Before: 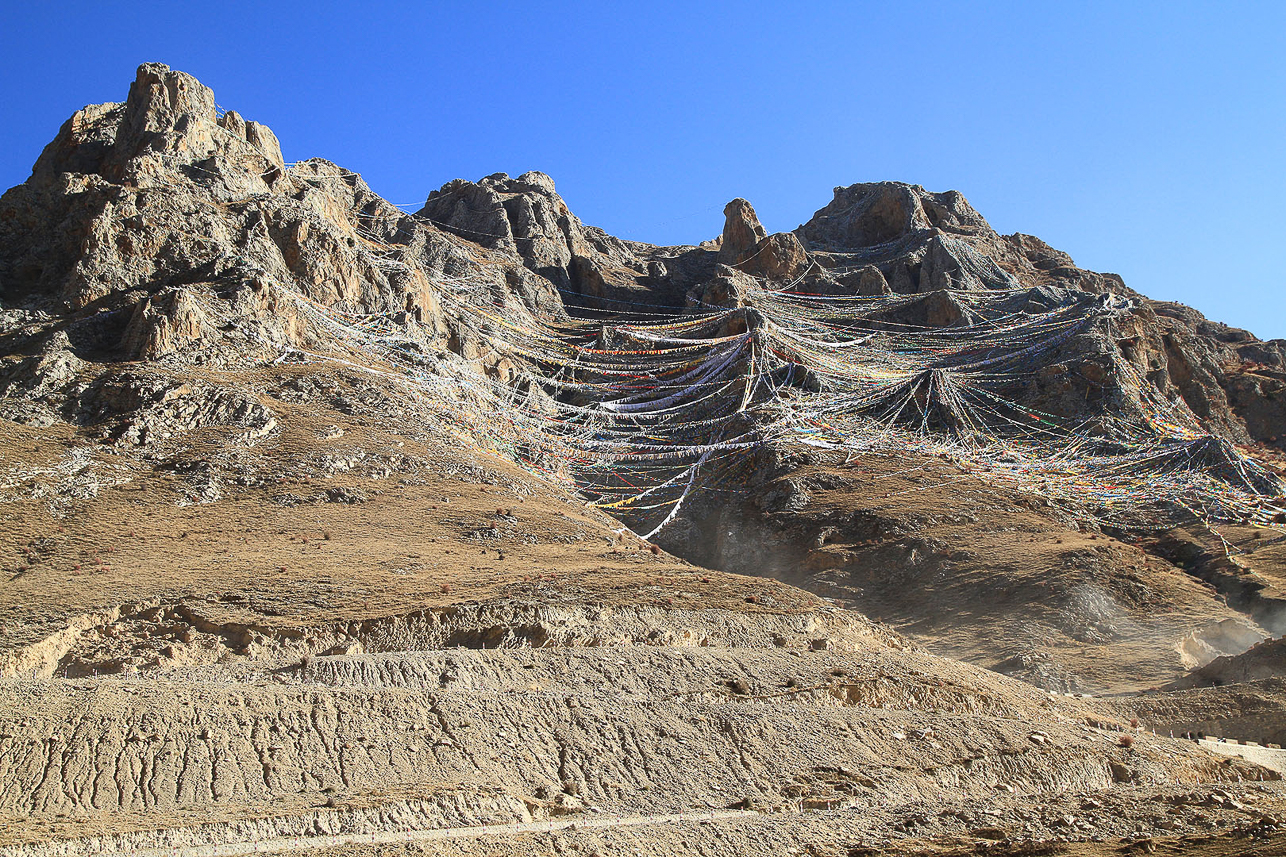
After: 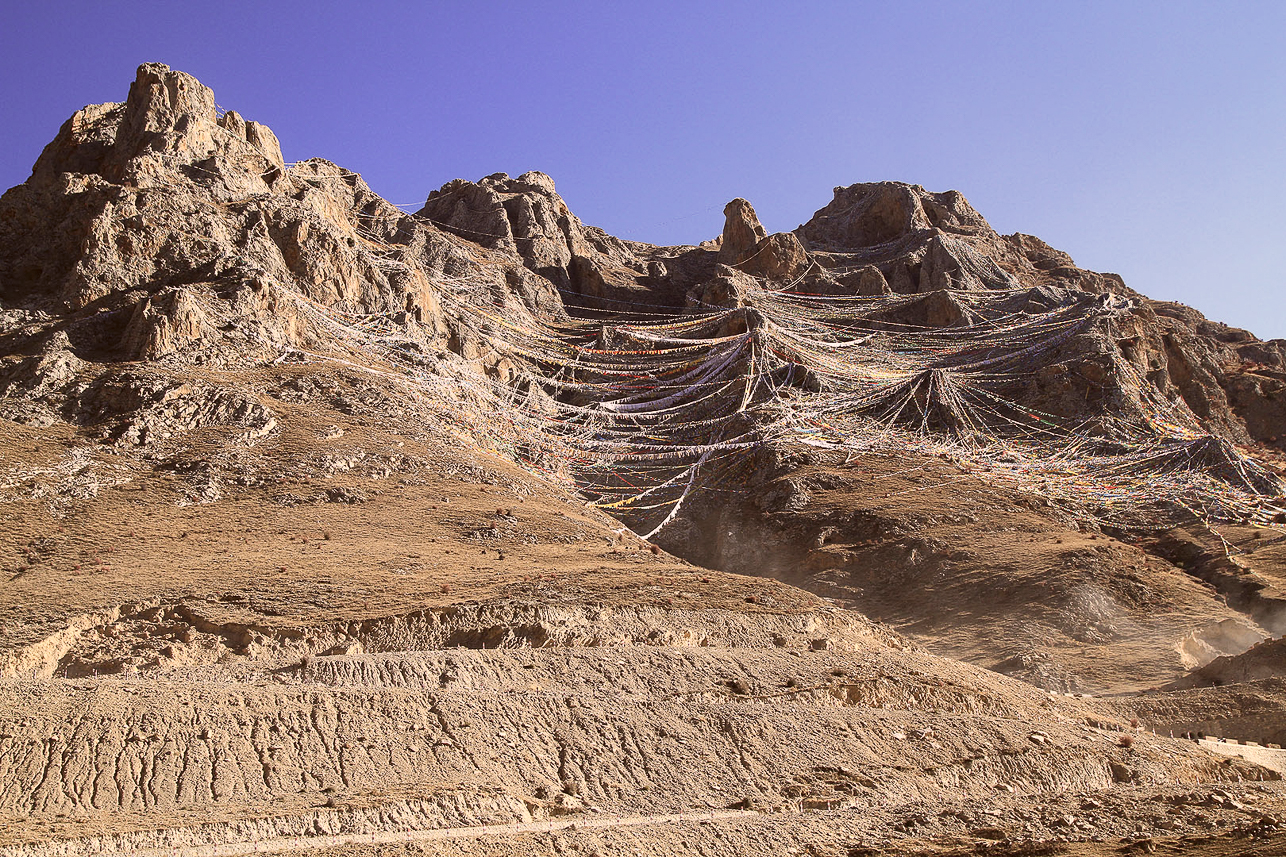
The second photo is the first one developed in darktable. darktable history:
color correction: highlights a* 10.19, highlights b* 9.76, shadows a* 8.57, shadows b* 8.61, saturation 0.781
haze removal: compatibility mode true, adaptive false
